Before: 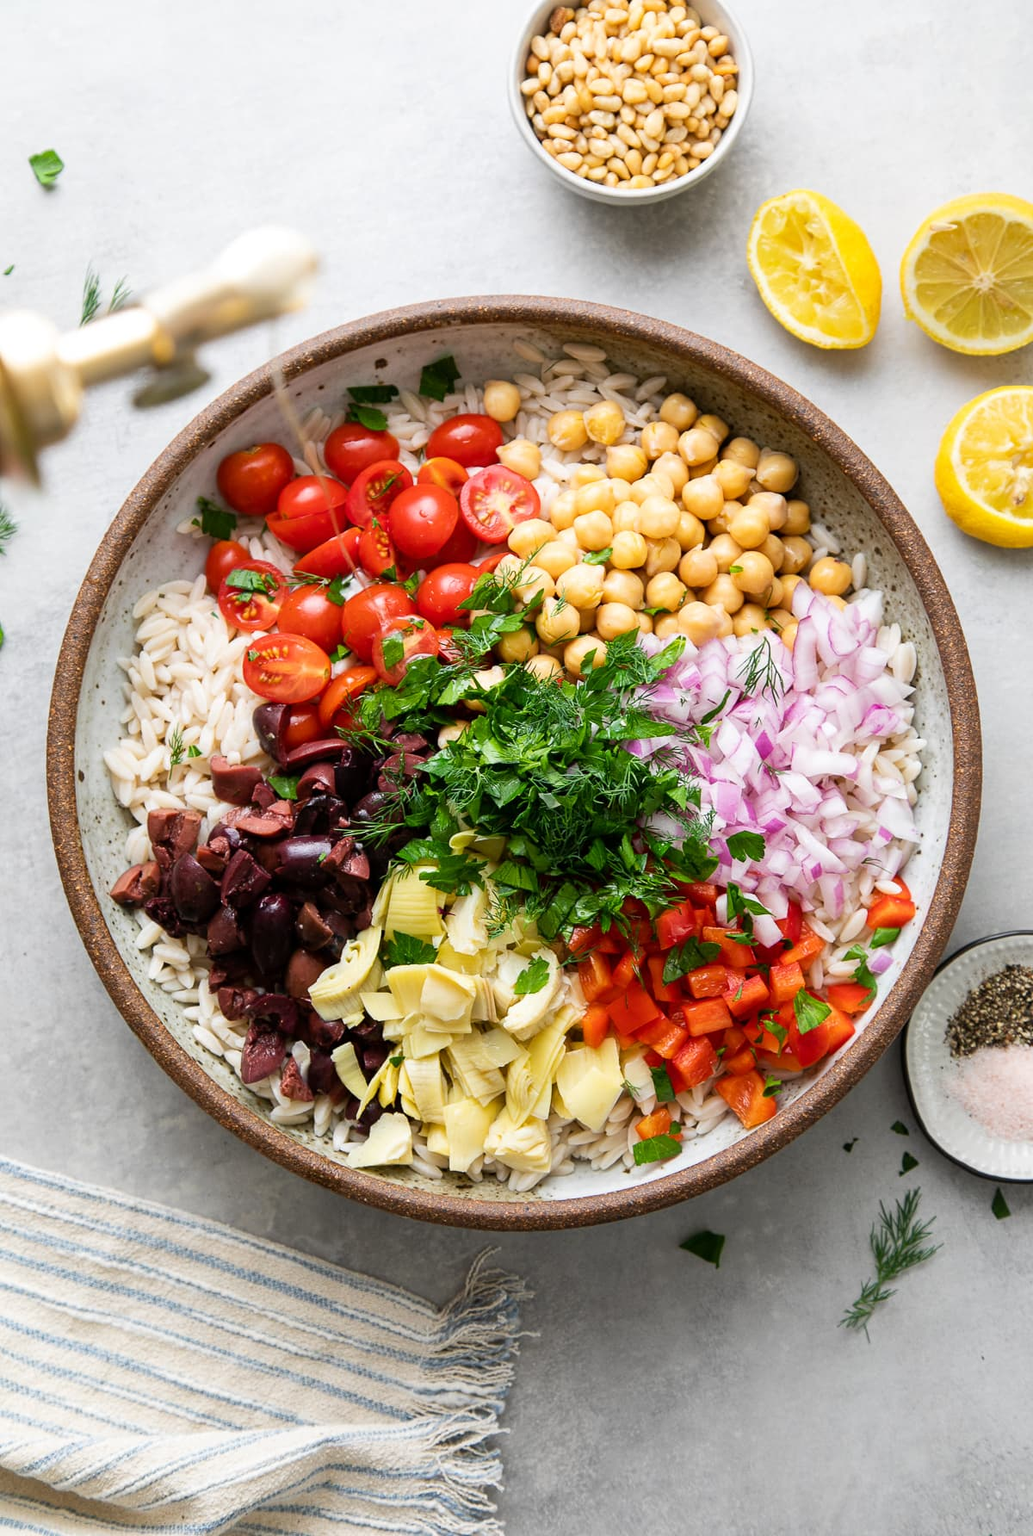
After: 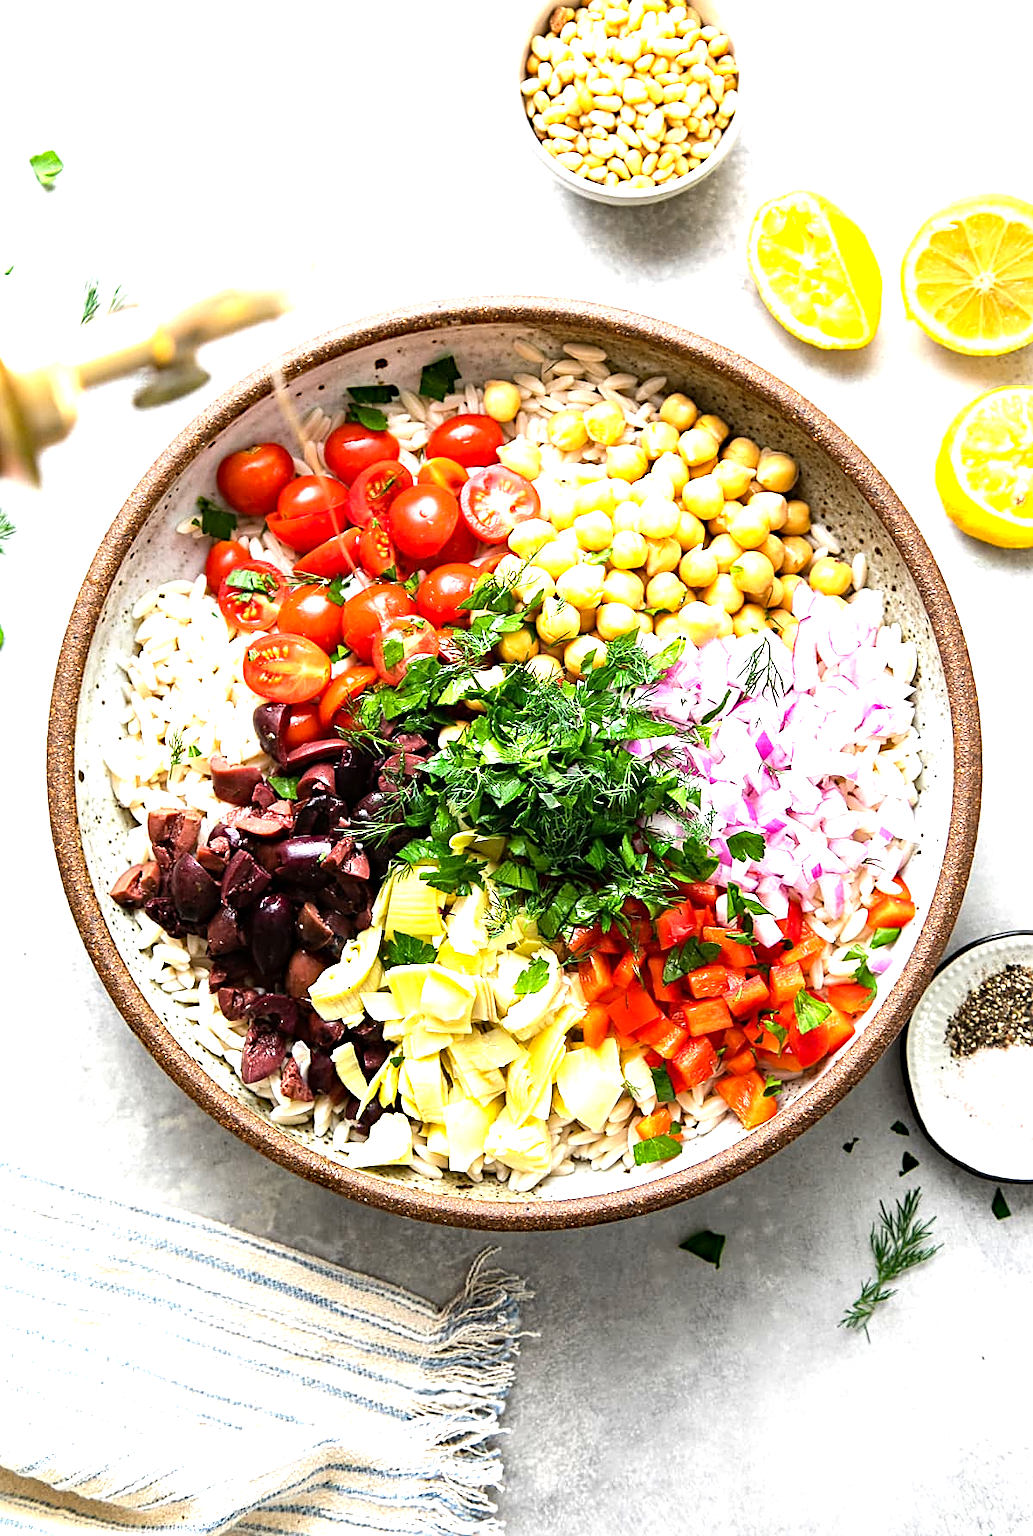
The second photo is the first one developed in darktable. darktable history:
haze removal: strength 0.29, distance 0.25, compatibility mode true, adaptive false
exposure: black level correction 0, exposure 0.9 EV, compensate highlight preservation false
sharpen: on, module defaults
tone equalizer: -8 EV -0.417 EV, -7 EV -0.389 EV, -6 EV -0.333 EV, -5 EV -0.222 EV, -3 EV 0.222 EV, -2 EV 0.333 EV, -1 EV 0.389 EV, +0 EV 0.417 EV, edges refinement/feathering 500, mask exposure compensation -1.57 EV, preserve details no
